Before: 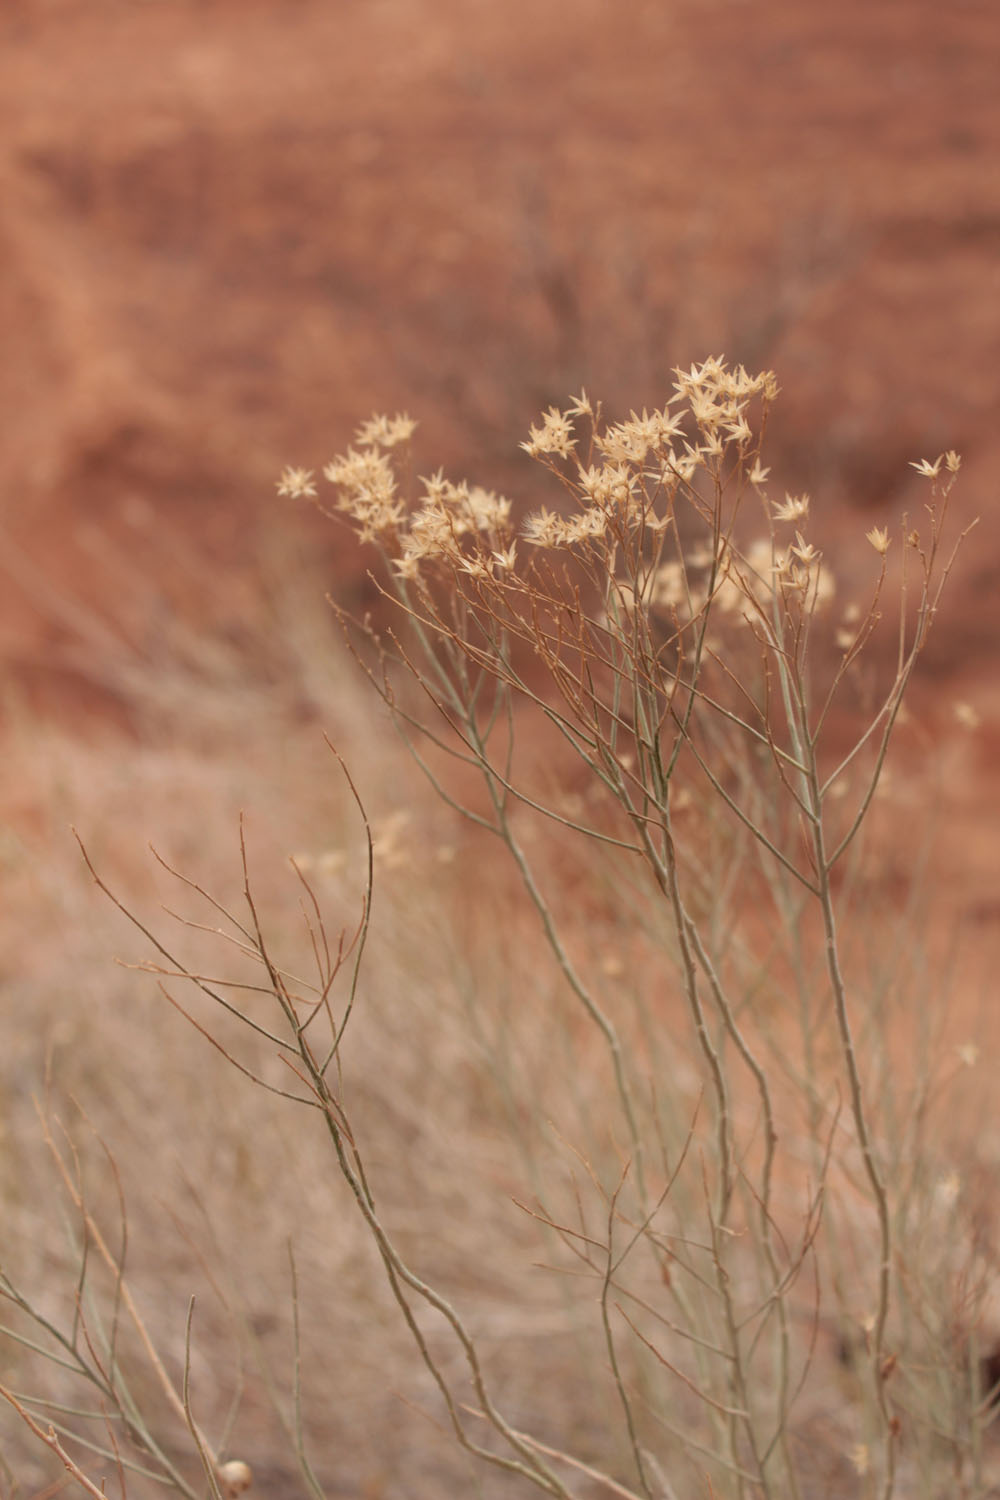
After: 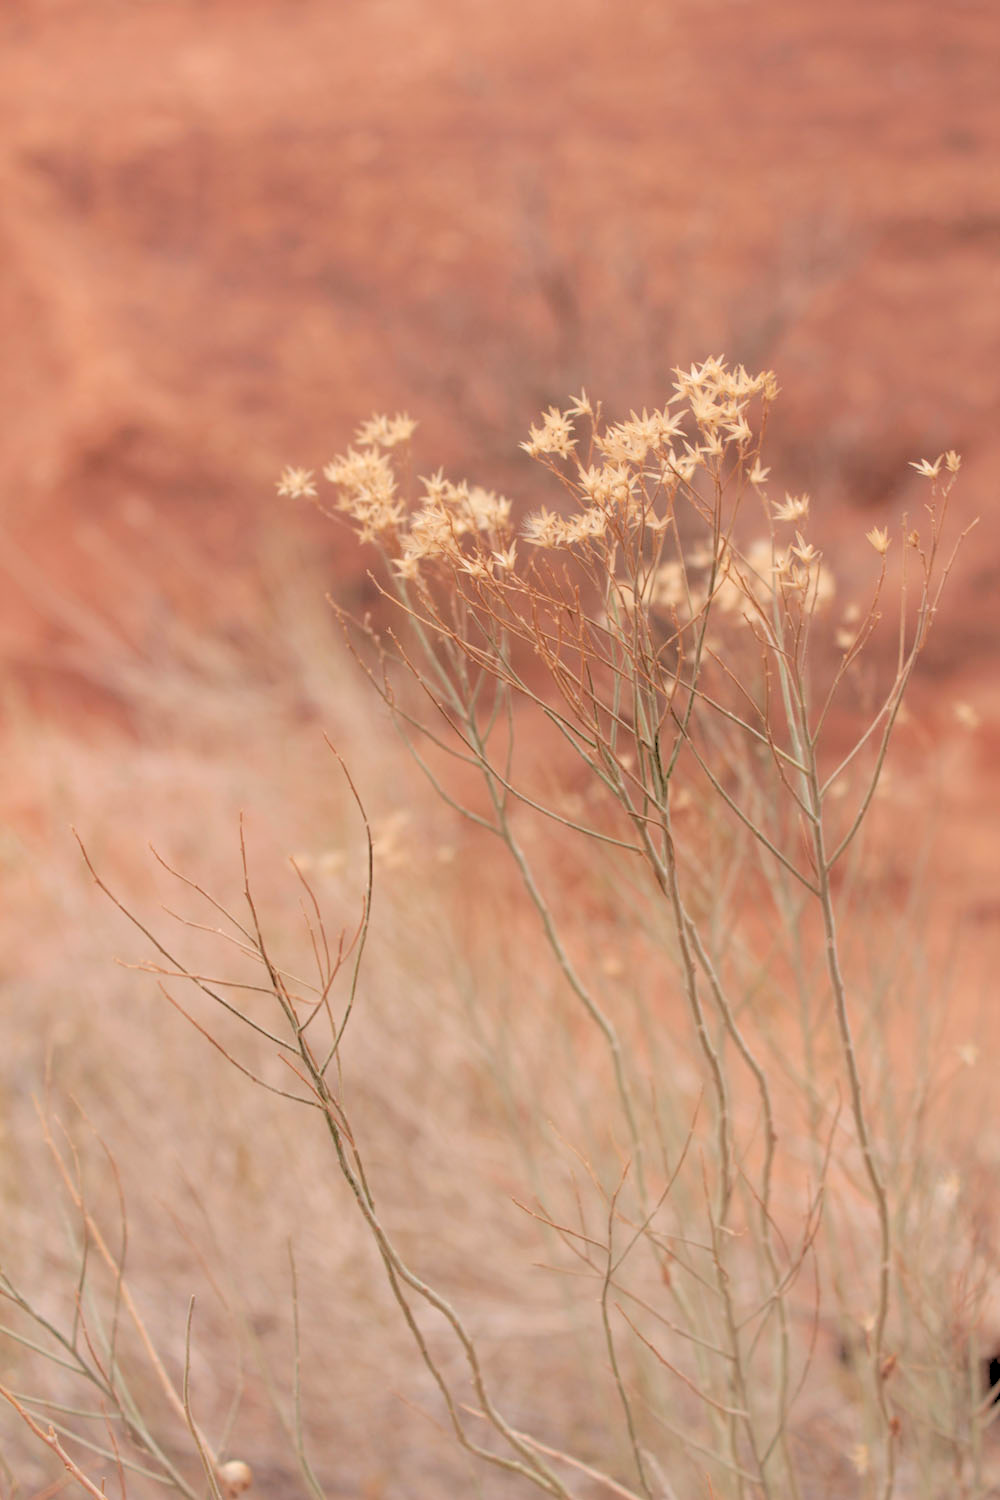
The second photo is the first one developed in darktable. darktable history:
white balance: red 1.009, blue 1.027
rgb levels: levels [[0.027, 0.429, 0.996], [0, 0.5, 1], [0, 0.5, 1]]
